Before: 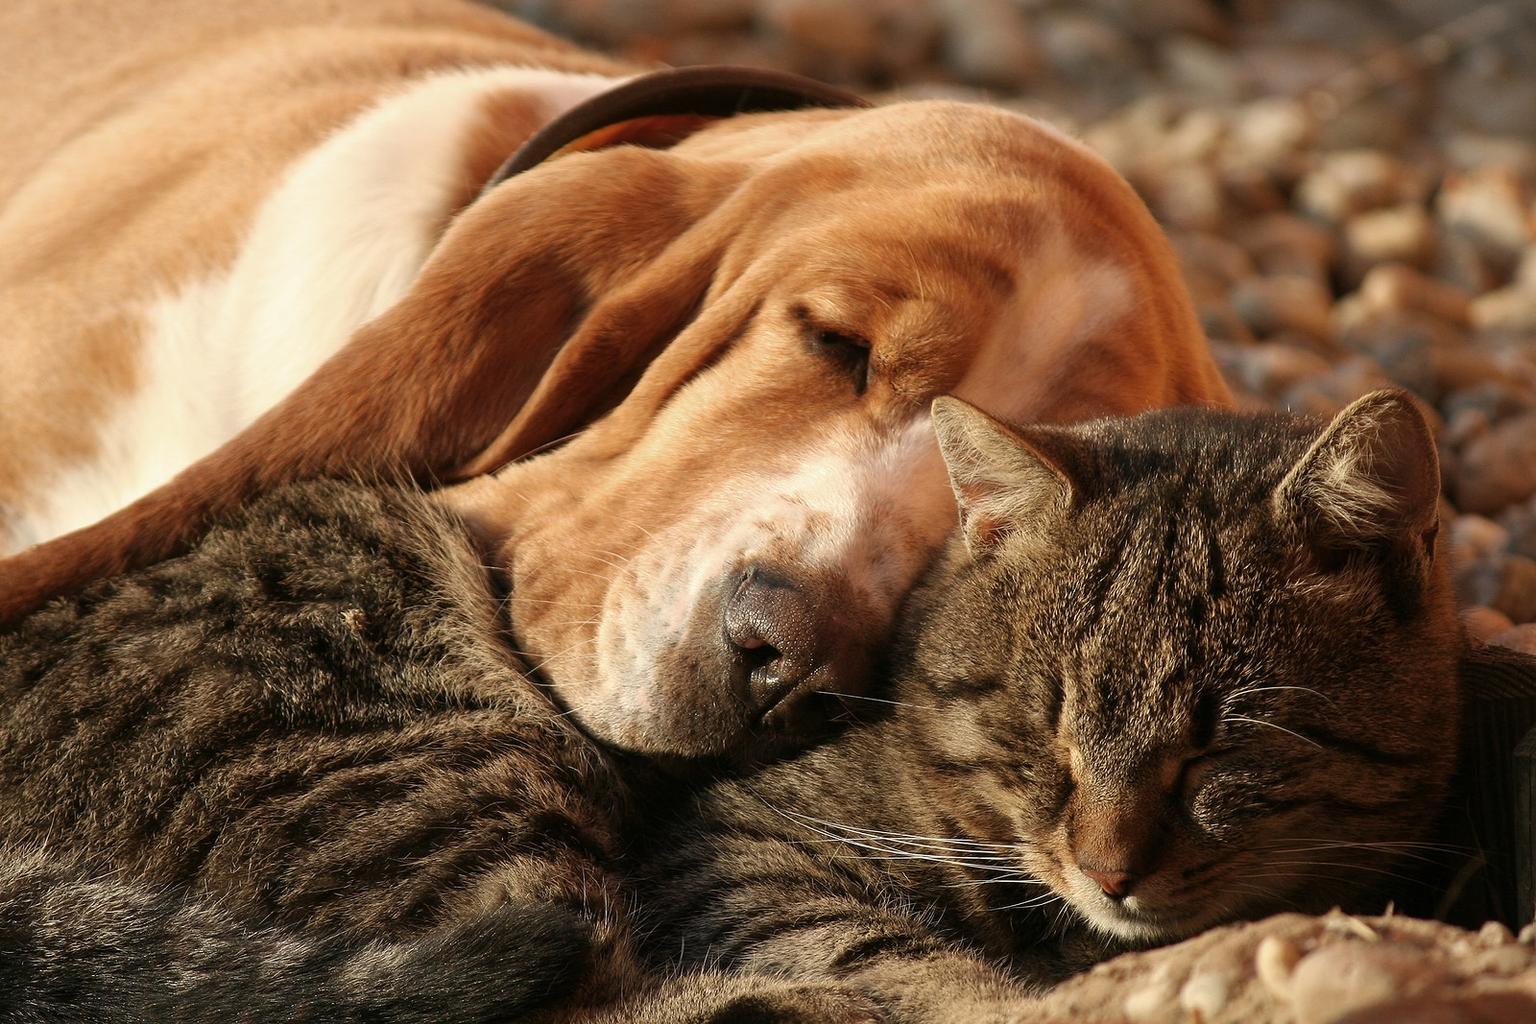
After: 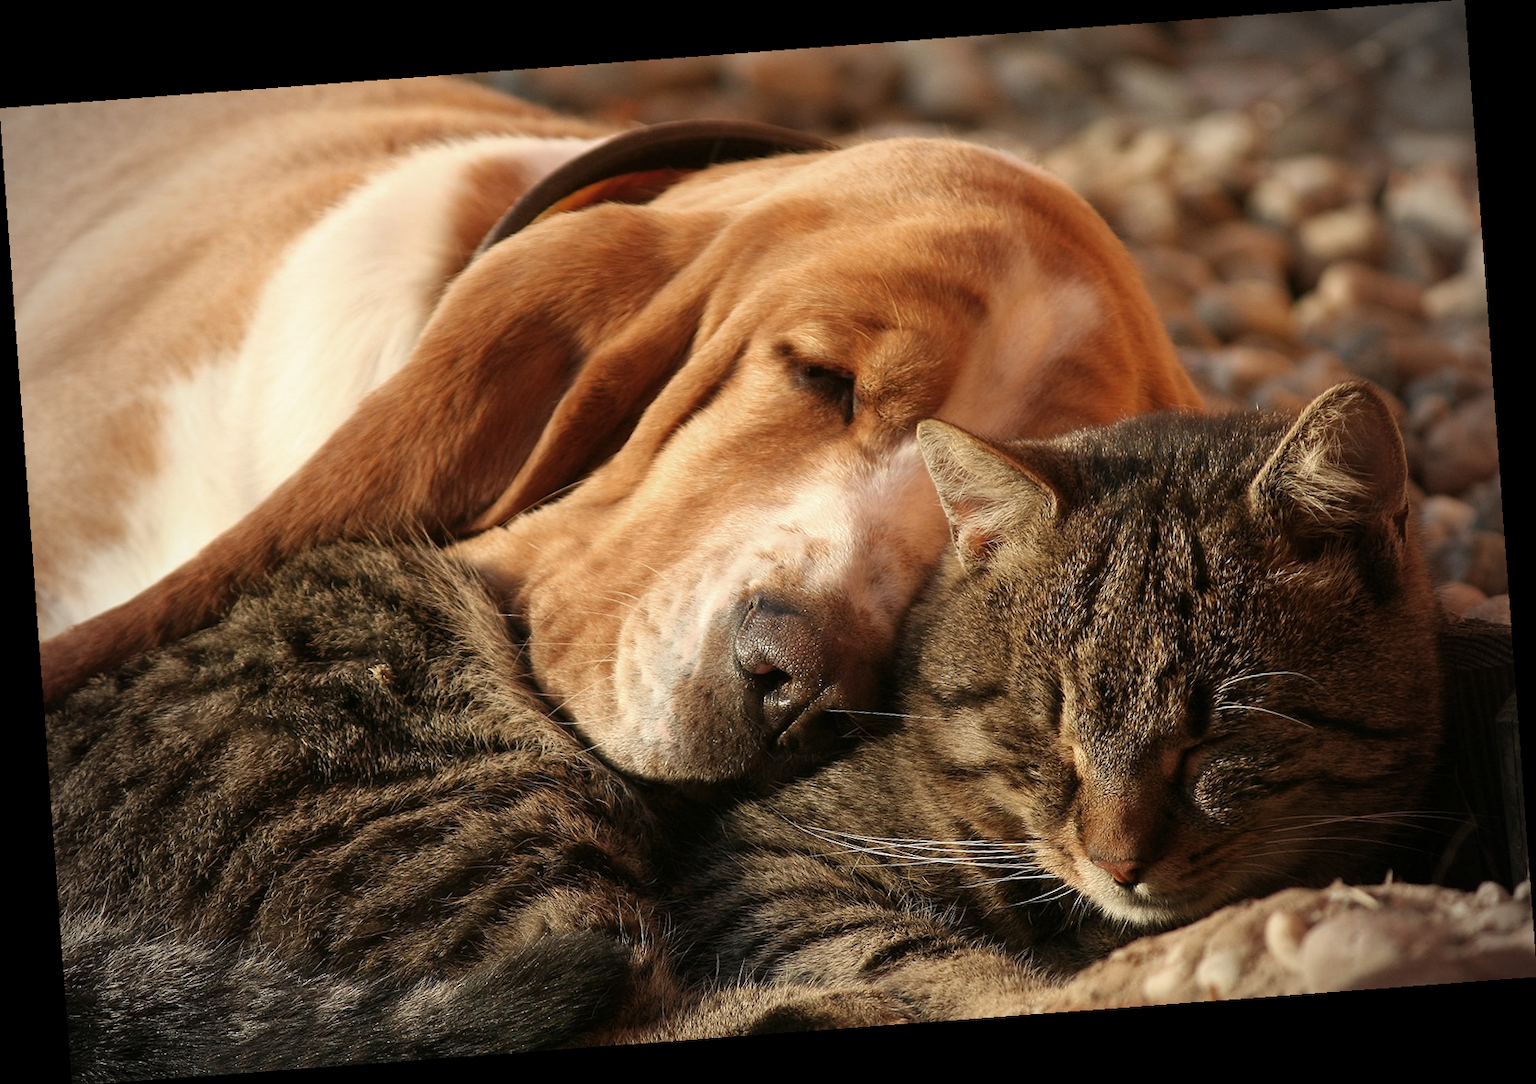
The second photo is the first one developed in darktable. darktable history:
vignetting: fall-off start 71.74%
rotate and perspective: rotation -4.25°, automatic cropping off
